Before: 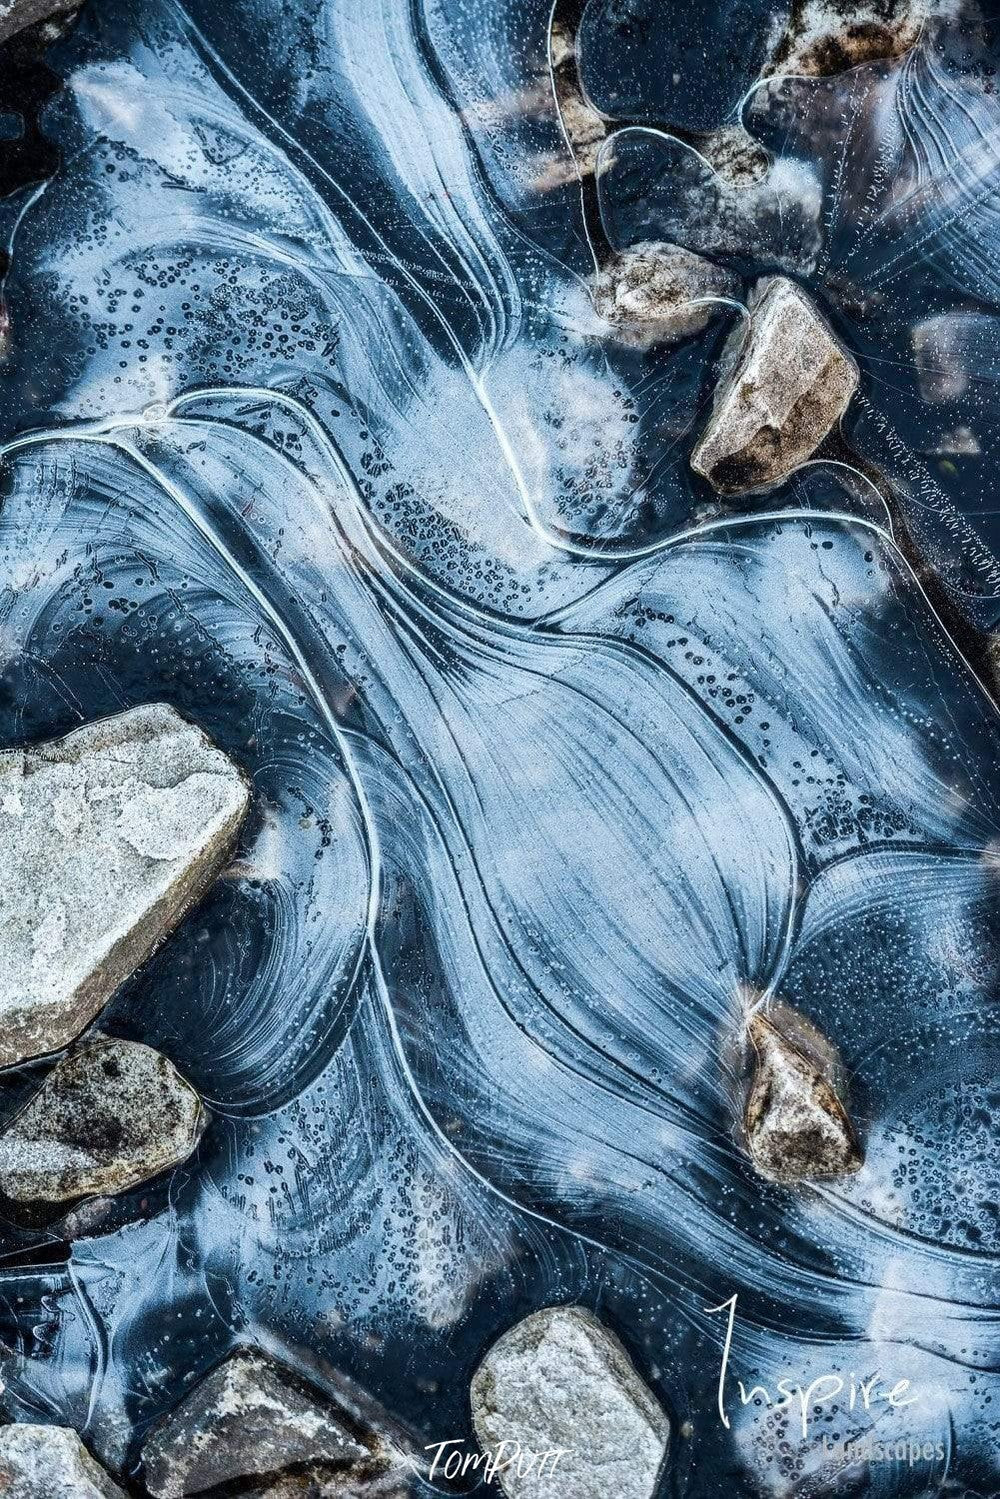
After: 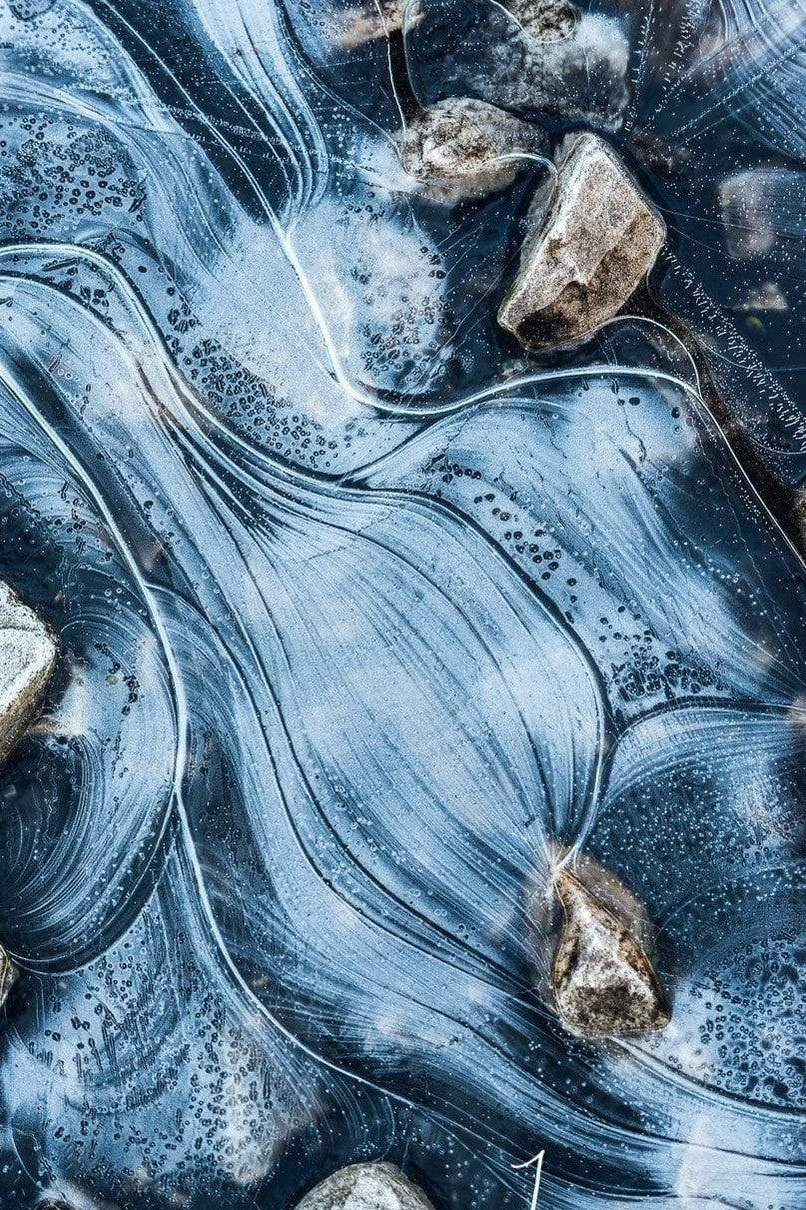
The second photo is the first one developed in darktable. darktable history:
crop: left 19.349%, top 9.635%, right 0%, bottom 9.606%
